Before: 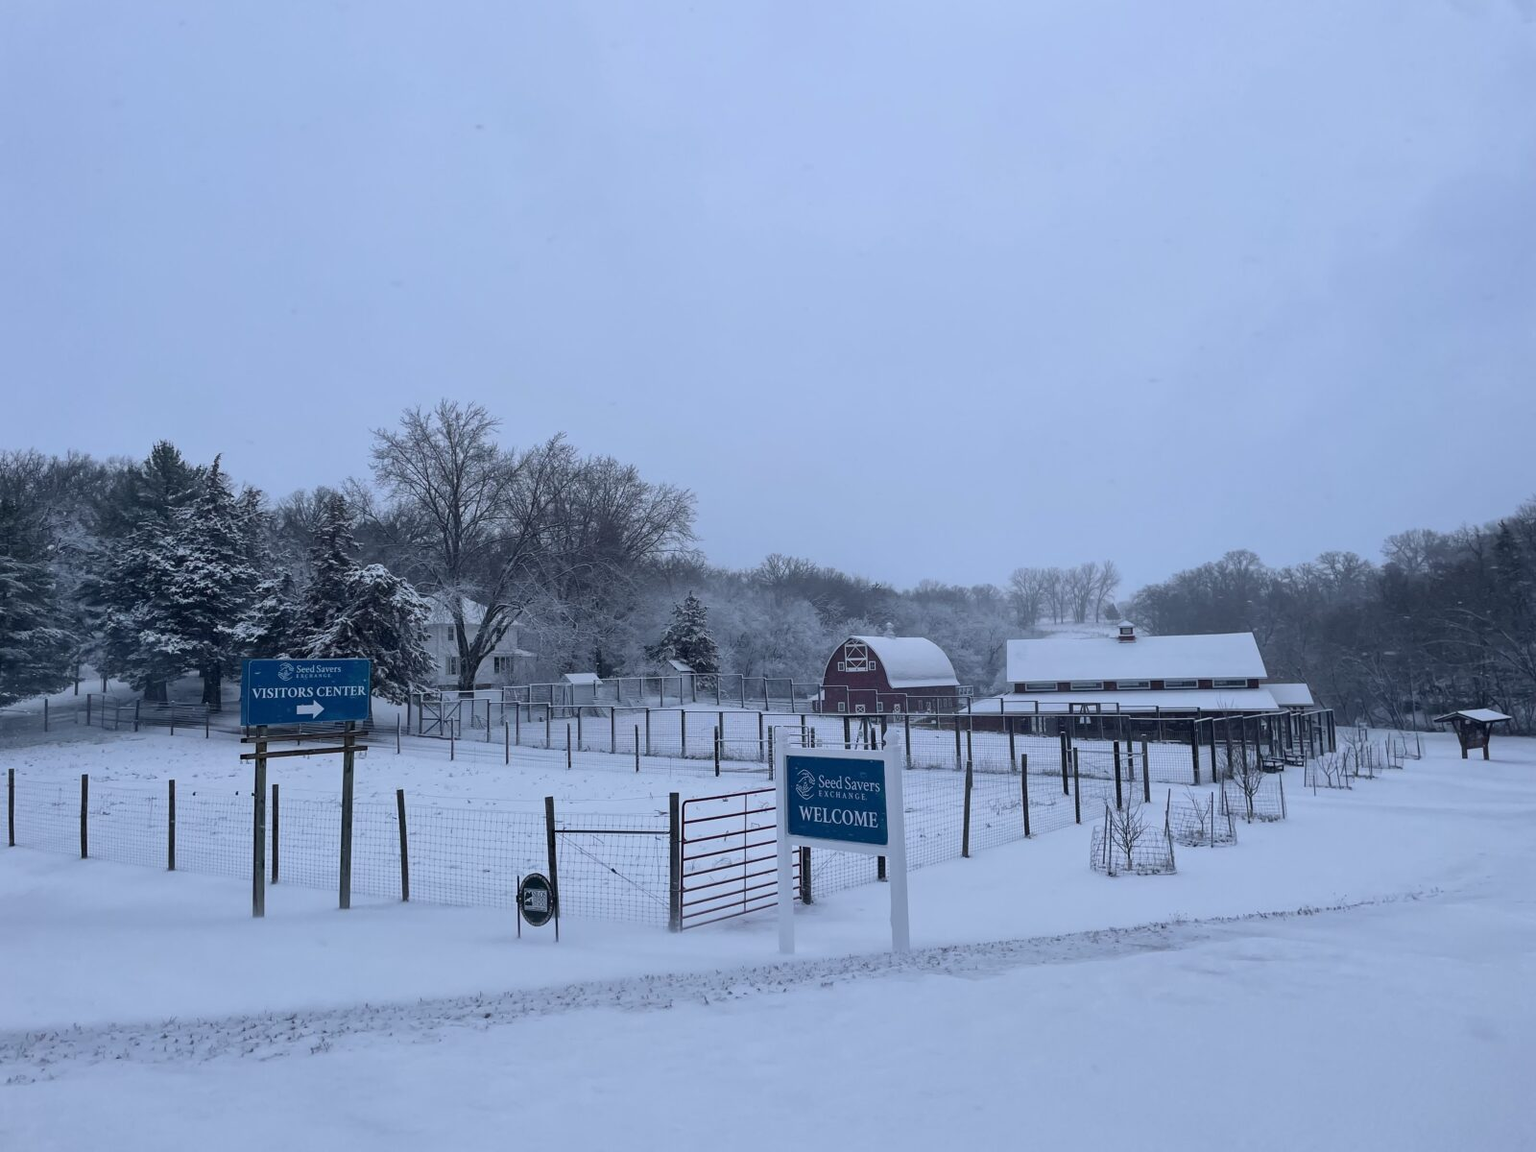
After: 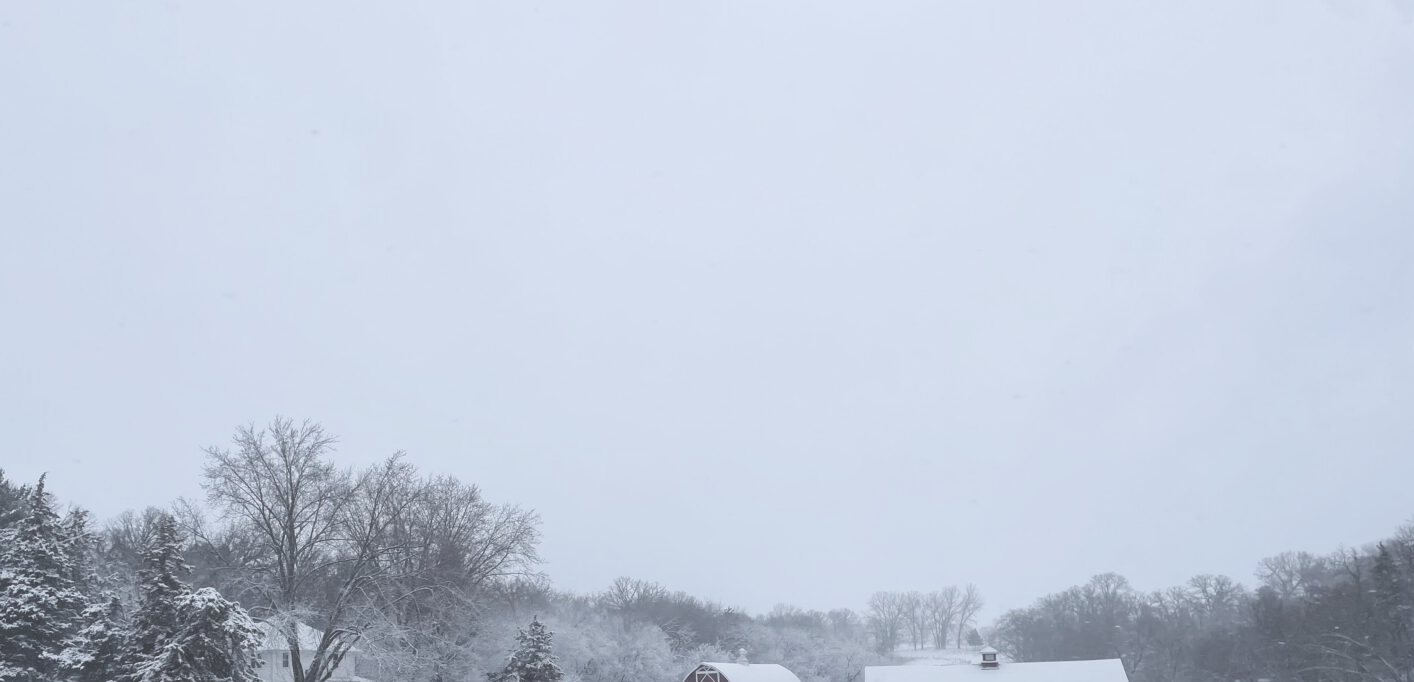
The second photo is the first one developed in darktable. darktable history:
contrast brightness saturation: brightness 0.188, saturation -0.485
exposure: black level correction -0.021, exposure -0.032 EV, compensate highlight preservation false
crop and rotate: left 11.615%, bottom 43.135%
tone curve: curves: ch0 [(0, 0) (0.003, 0.077) (0.011, 0.089) (0.025, 0.105) (0.044, 0.122) (0.069, 0.134) (0.1, 0.151) (0.136, 0.171) (0.177, 0.198) (0.224, 0.23) (0.277, 0.273) (0.335, 0.343) (0.399, 0.422) (0.468, 0.508) (0.543, 0.601) (0.623, 0.695) (0.709, 0.782) (0.801, 0.866) (0.898, 0.934) (1, 1)], preserve colors none
